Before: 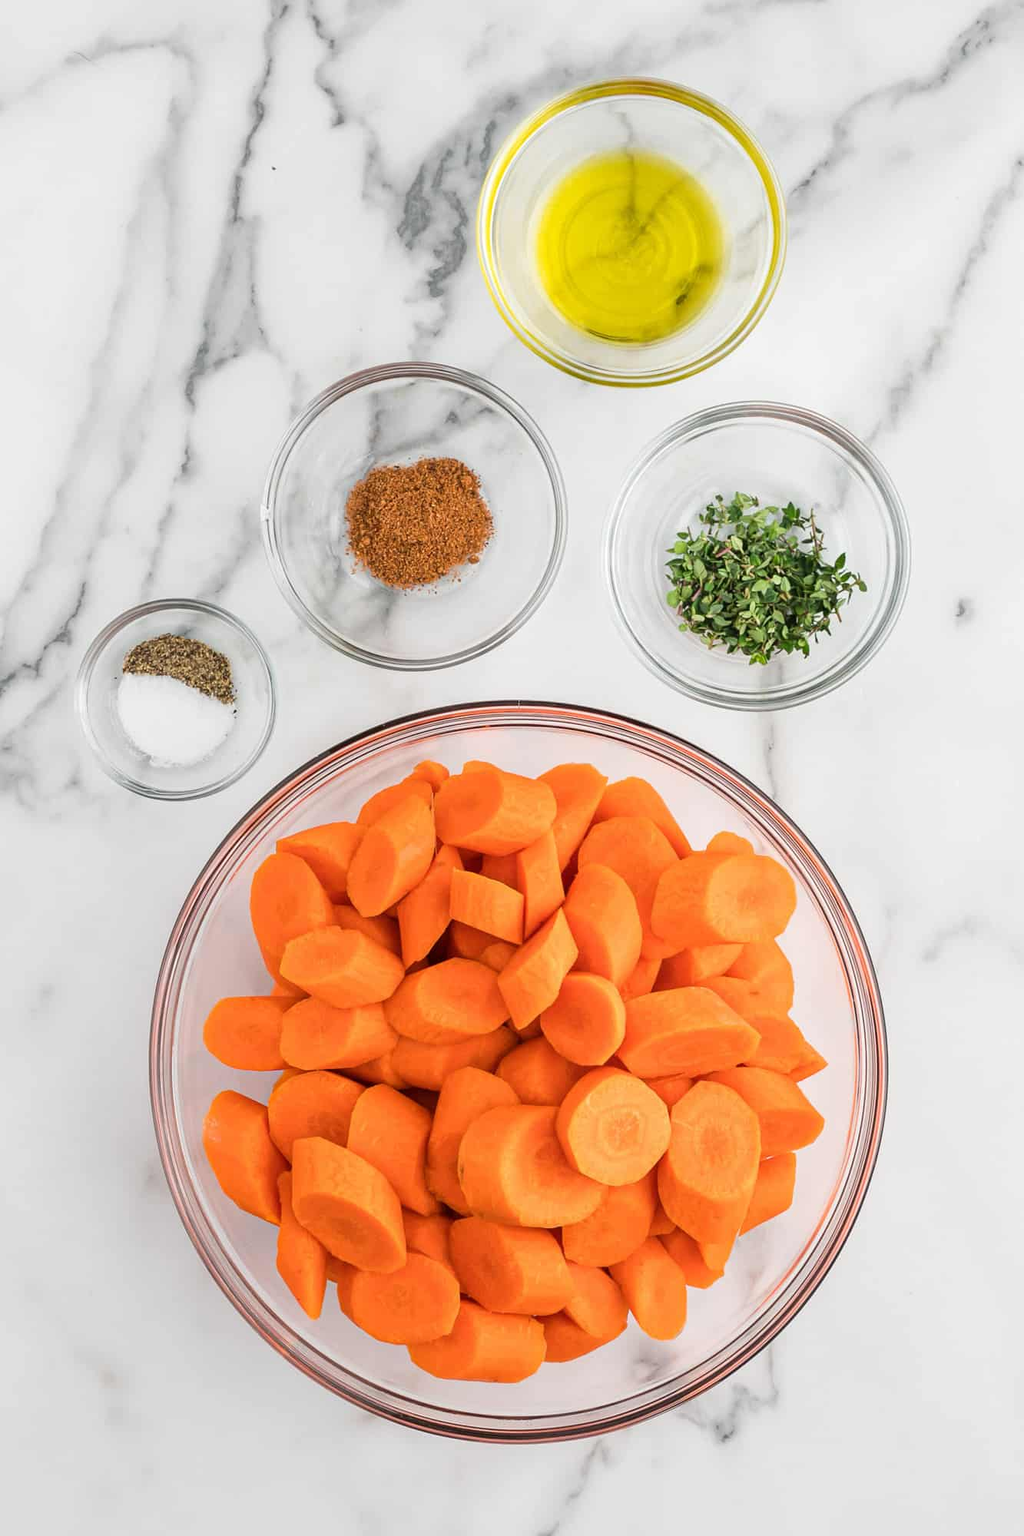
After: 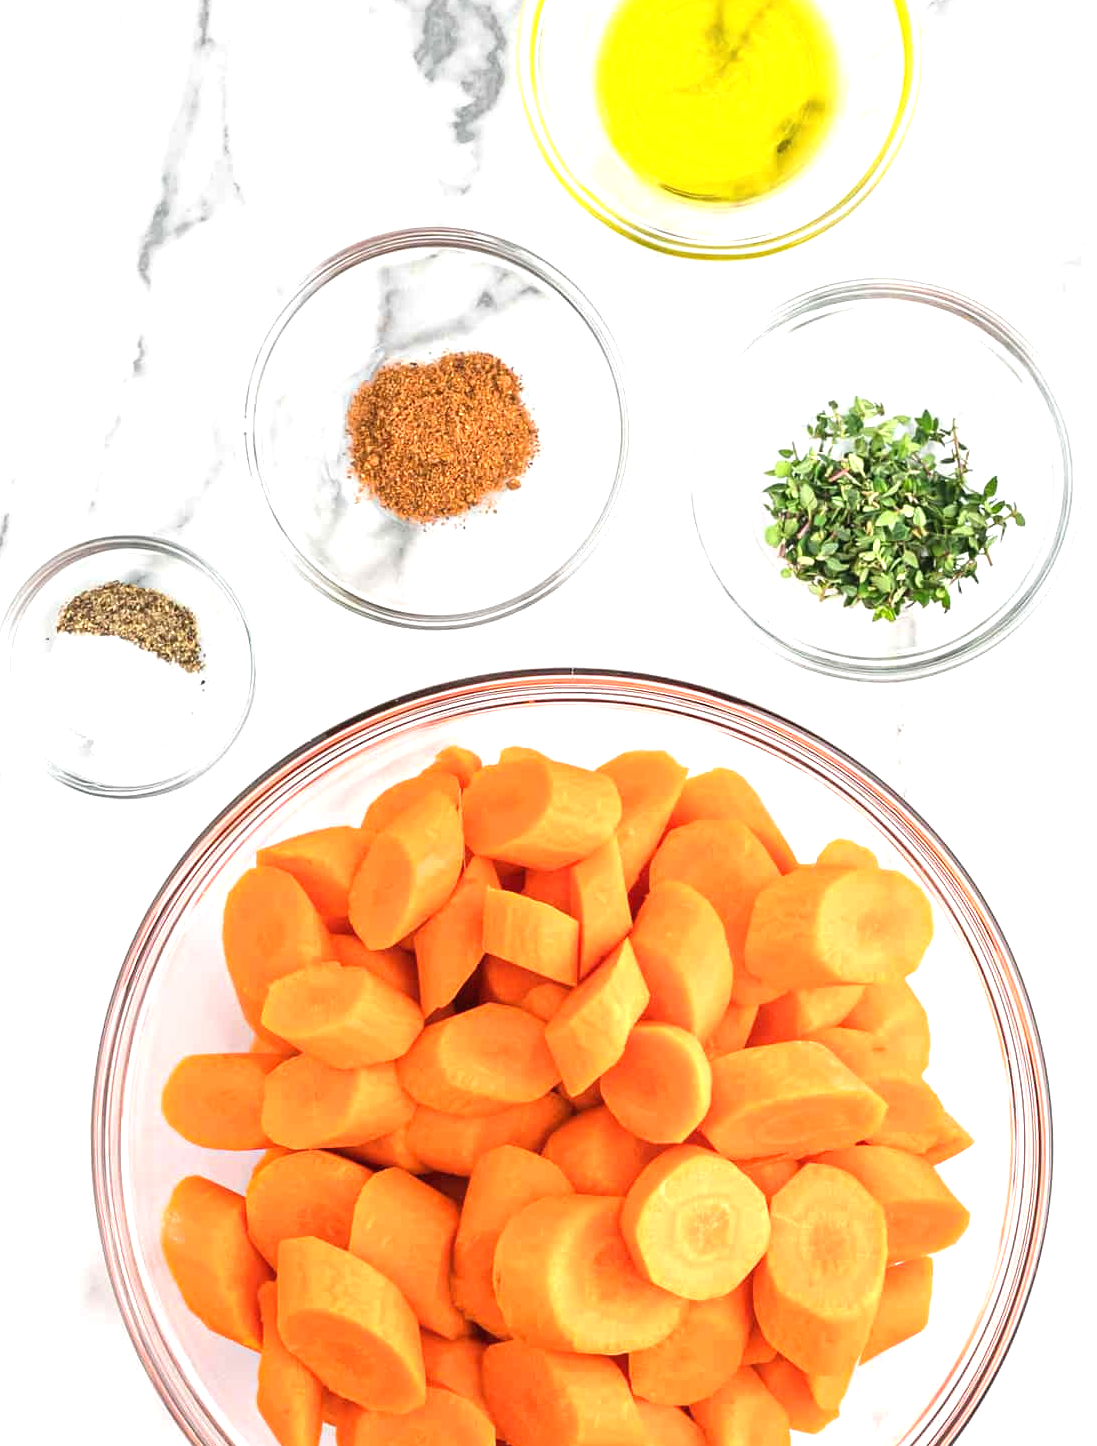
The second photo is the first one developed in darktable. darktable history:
exposure: black level correction -0.001, exposure 0.903 EV, compensate exposure bias true, compensate highlight preservation false
crop: left 7.731%, top 12.216%, right 9.924%, bottom 15.473%
